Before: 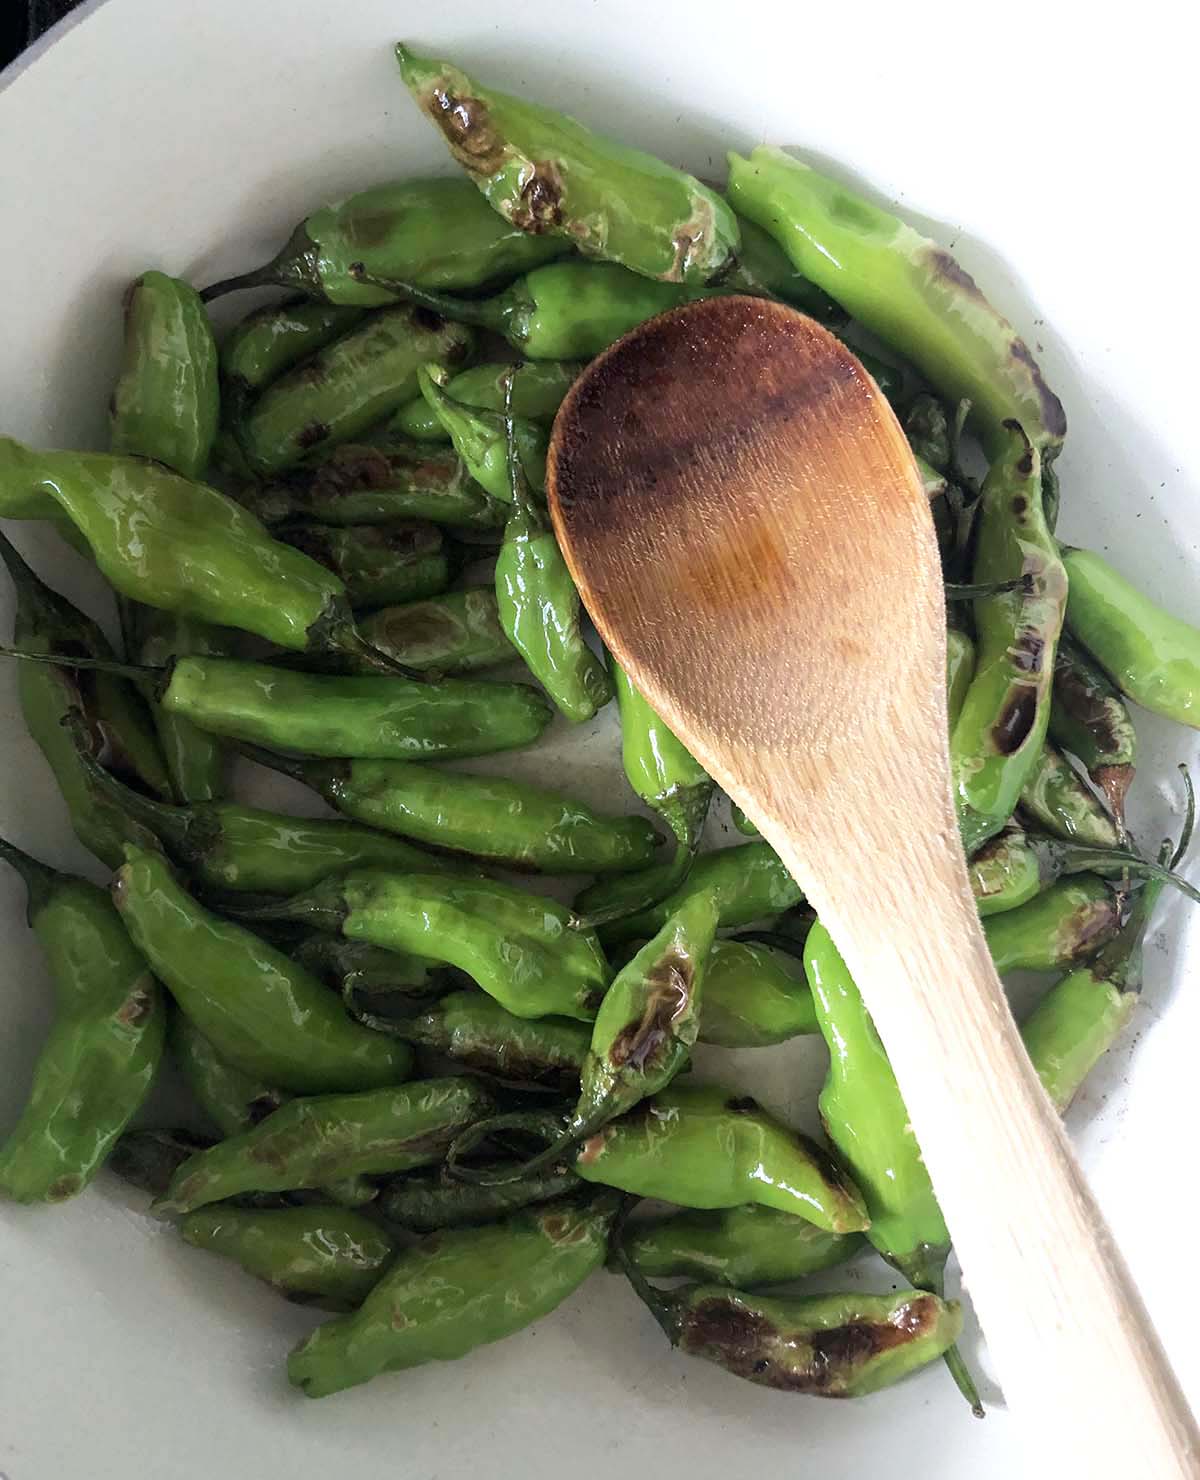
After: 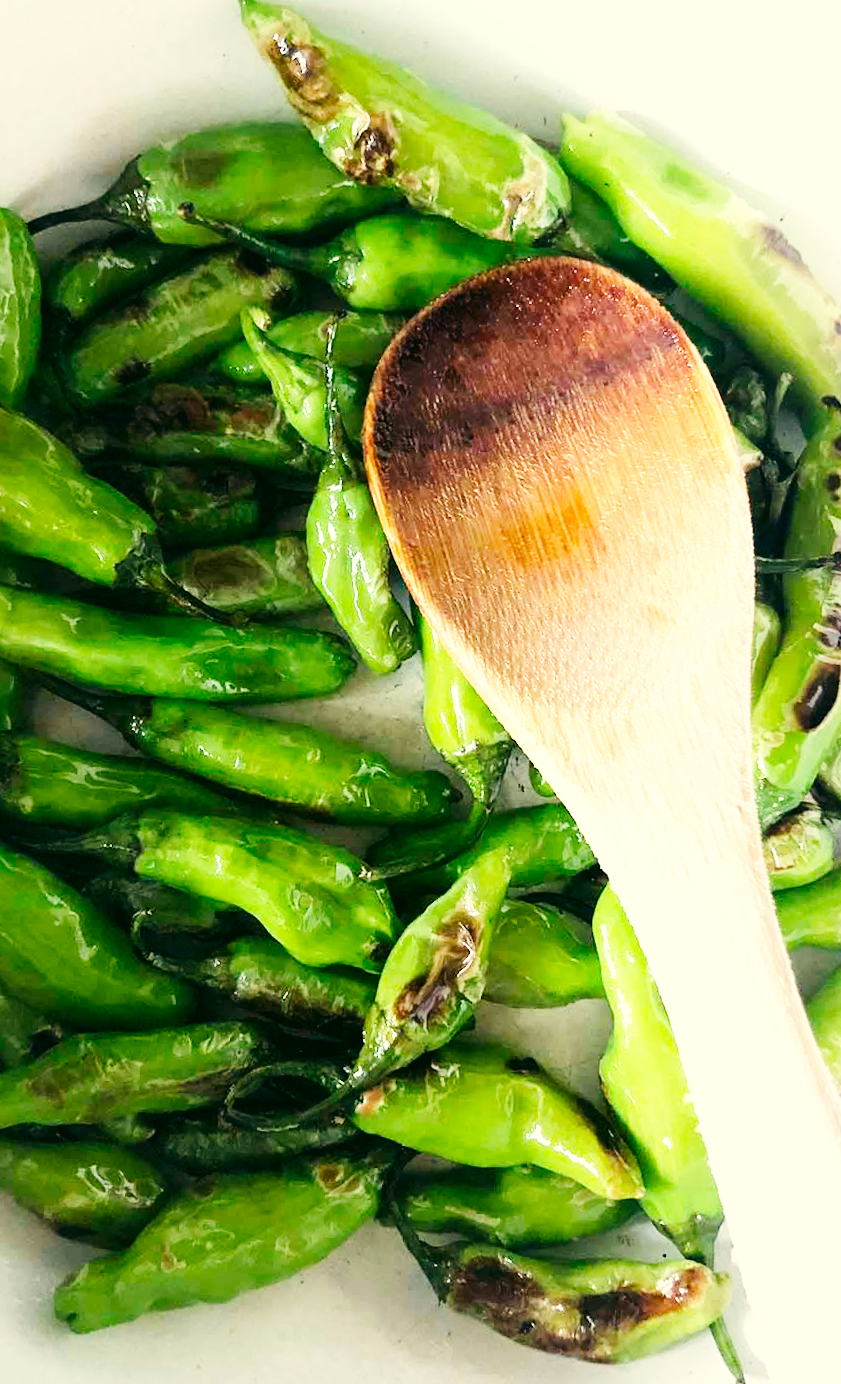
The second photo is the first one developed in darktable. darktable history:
color correction: highlights a* -0.482, highlights b* 9.48, shadows a* -9.48, shadows b* 0.803
crop and rotate: angle -3.27°, left 14.277%, top 0.028%, right 10.766%, bottom 0.028%
base curve: curves: ch0 [(0, 0.003) (0.001, 0.002) (0.006, 0.004) (0.02, 0.022) (0.048, 0.086) (0.094, 0.234) (0.162, 0.431) (0.258, 0.629) (0.385, 0.8) (0.548, 0.918) (0.751, 0.988) (1, 1)], preserve colors none
